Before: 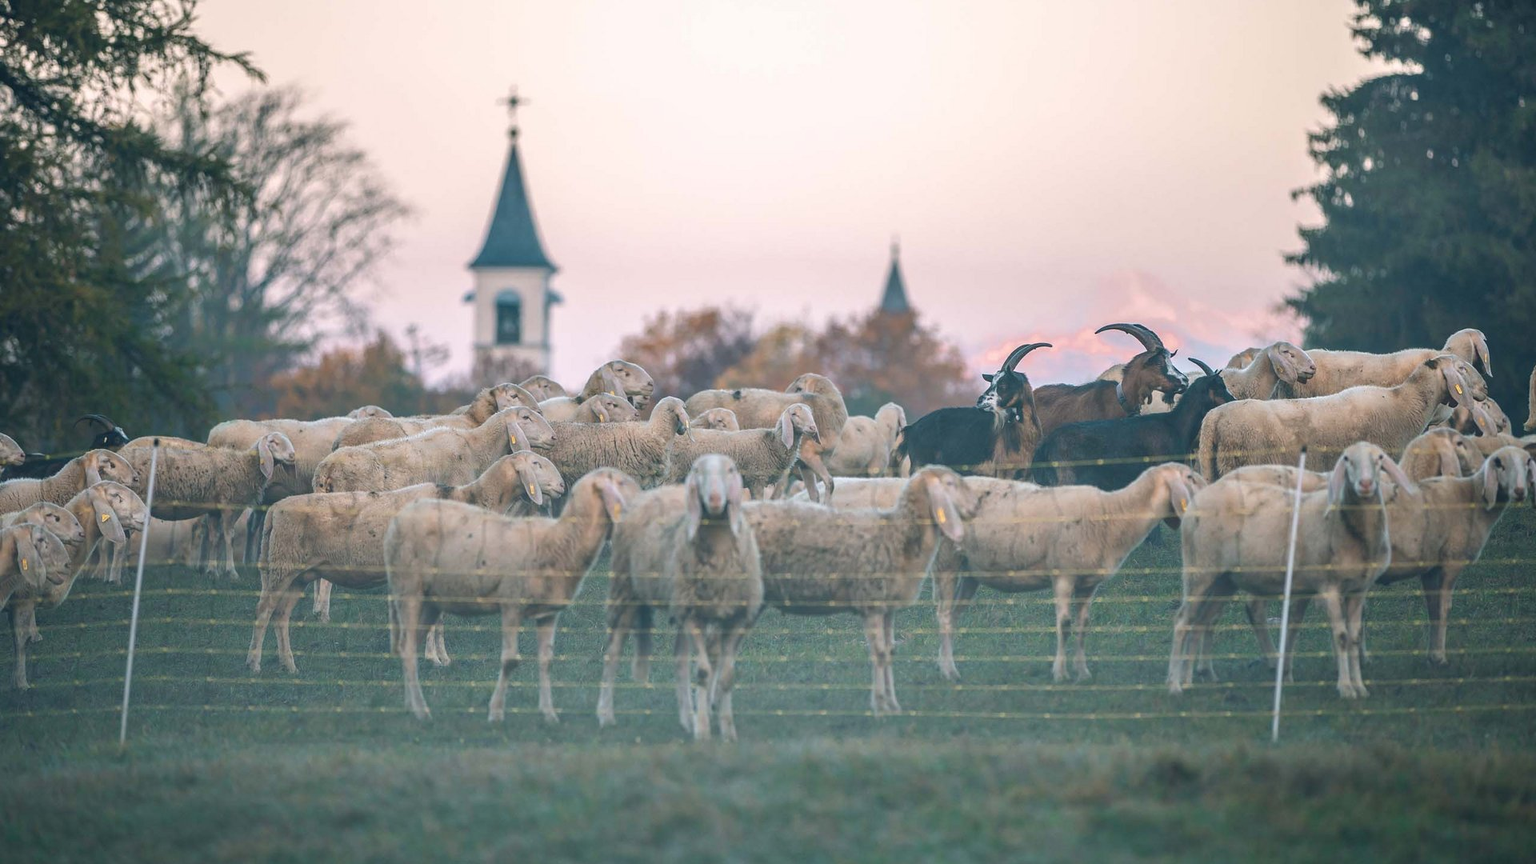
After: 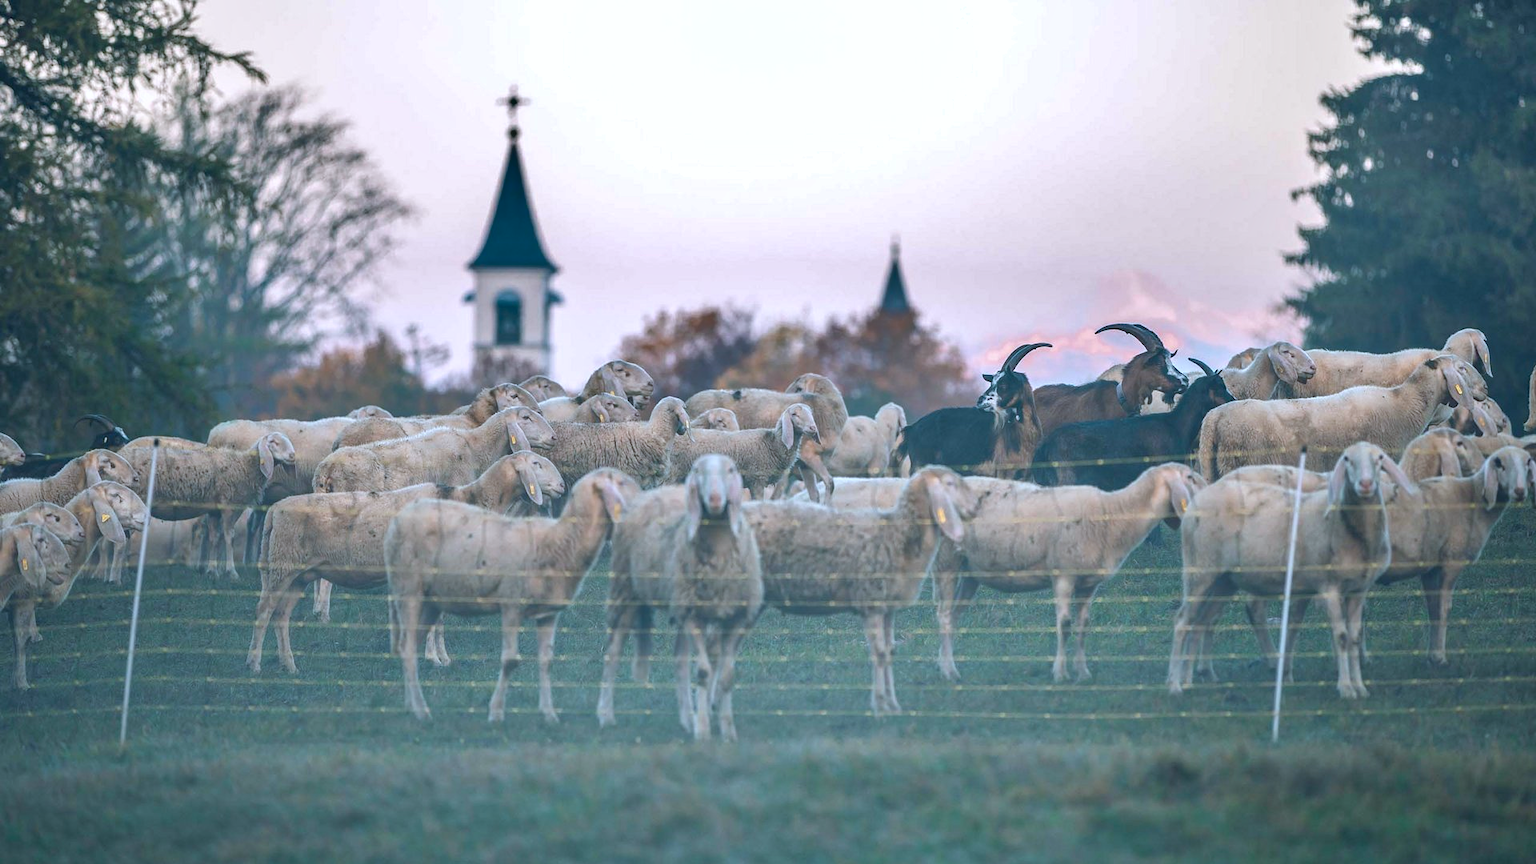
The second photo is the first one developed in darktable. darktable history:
color calibration: illuminant custom, x 0.368, y 0.373, temperature 4330.32 K
shadows and highlights: shadows 43.71, white point adjustment -1.46, soften with gaussian
exposure: exposure 0.2 EV, compensate highlight preservation false
